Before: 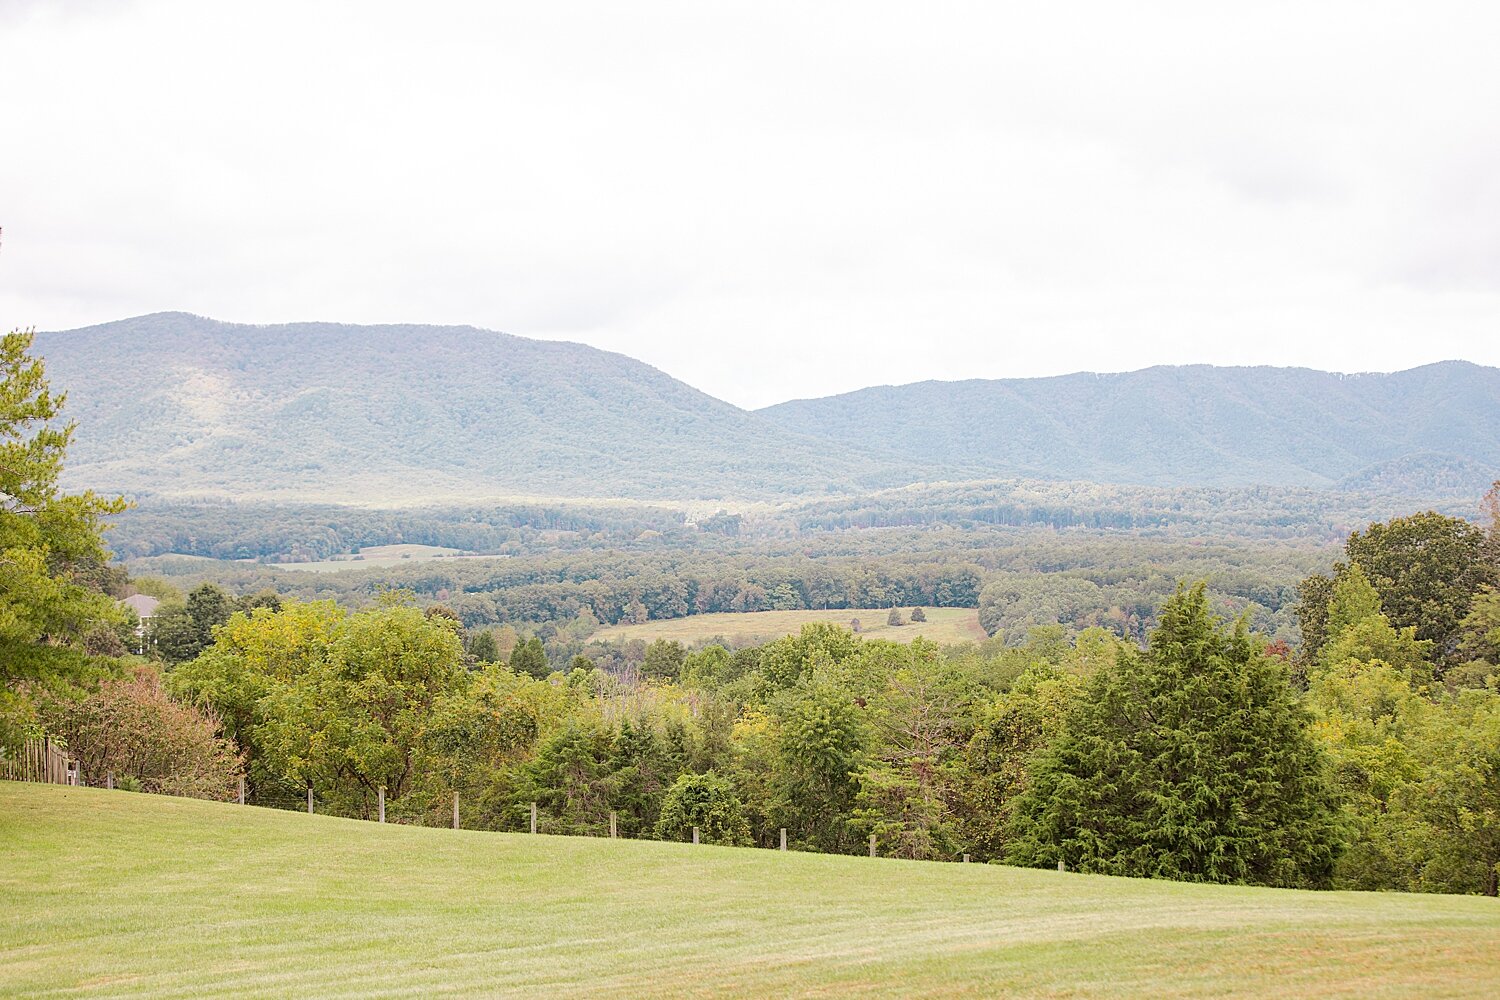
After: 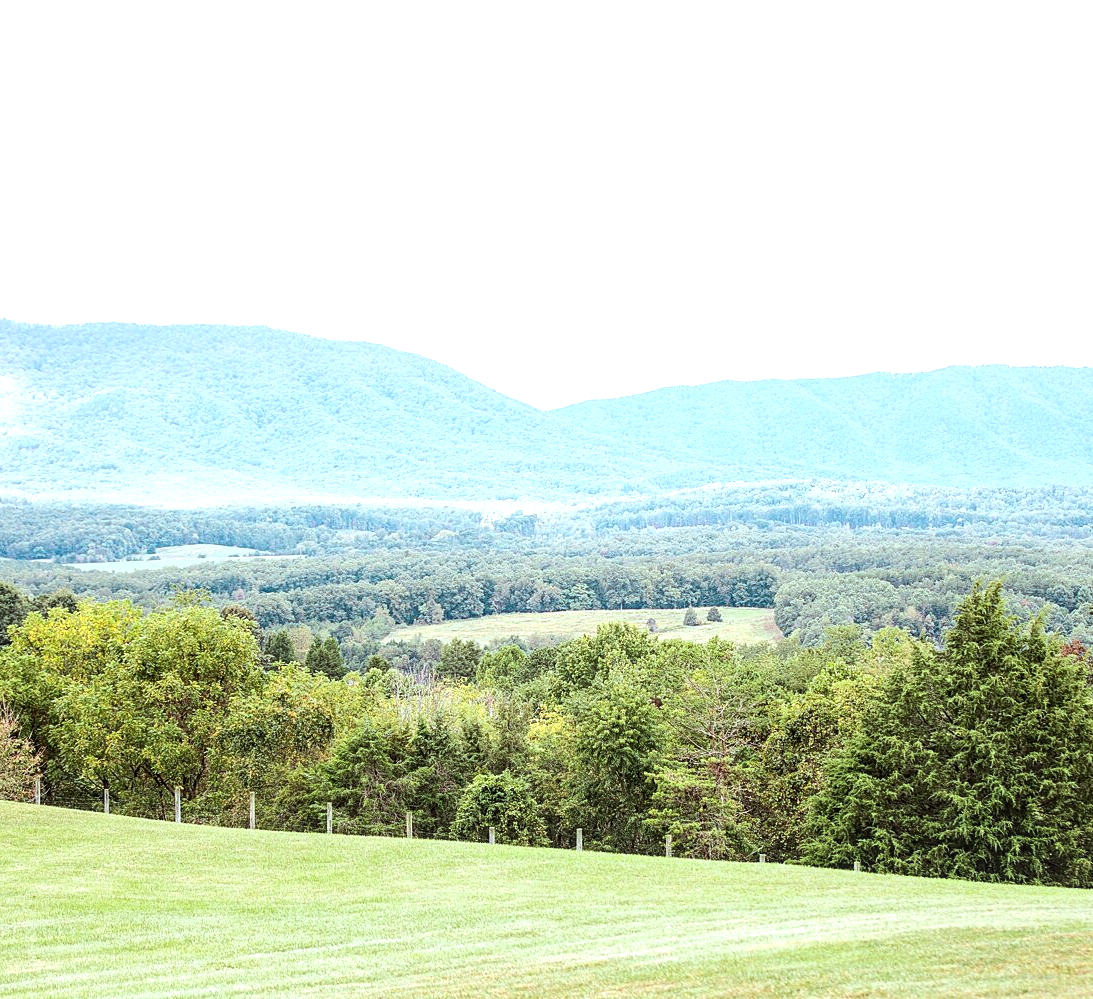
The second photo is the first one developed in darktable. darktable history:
tone equalizer: -8 EV -0.713 EV, -7 EV -0.69 EV, -6 EV -0.588 EV, -5 EV -0.389 EV, -3 EV 0.387 EV, -2 EV 0.6 EV, -1 EV 0.677 EV, +0 EV 0.754 EV, edges refinement/feathering 500, mask exposure compensation -1.57 EV, preserve details no
local contrast: on, module defaults
crop: left 13.643%, right 13.462%
color correction: highlights a* -10.28, highlights b* -9.66
